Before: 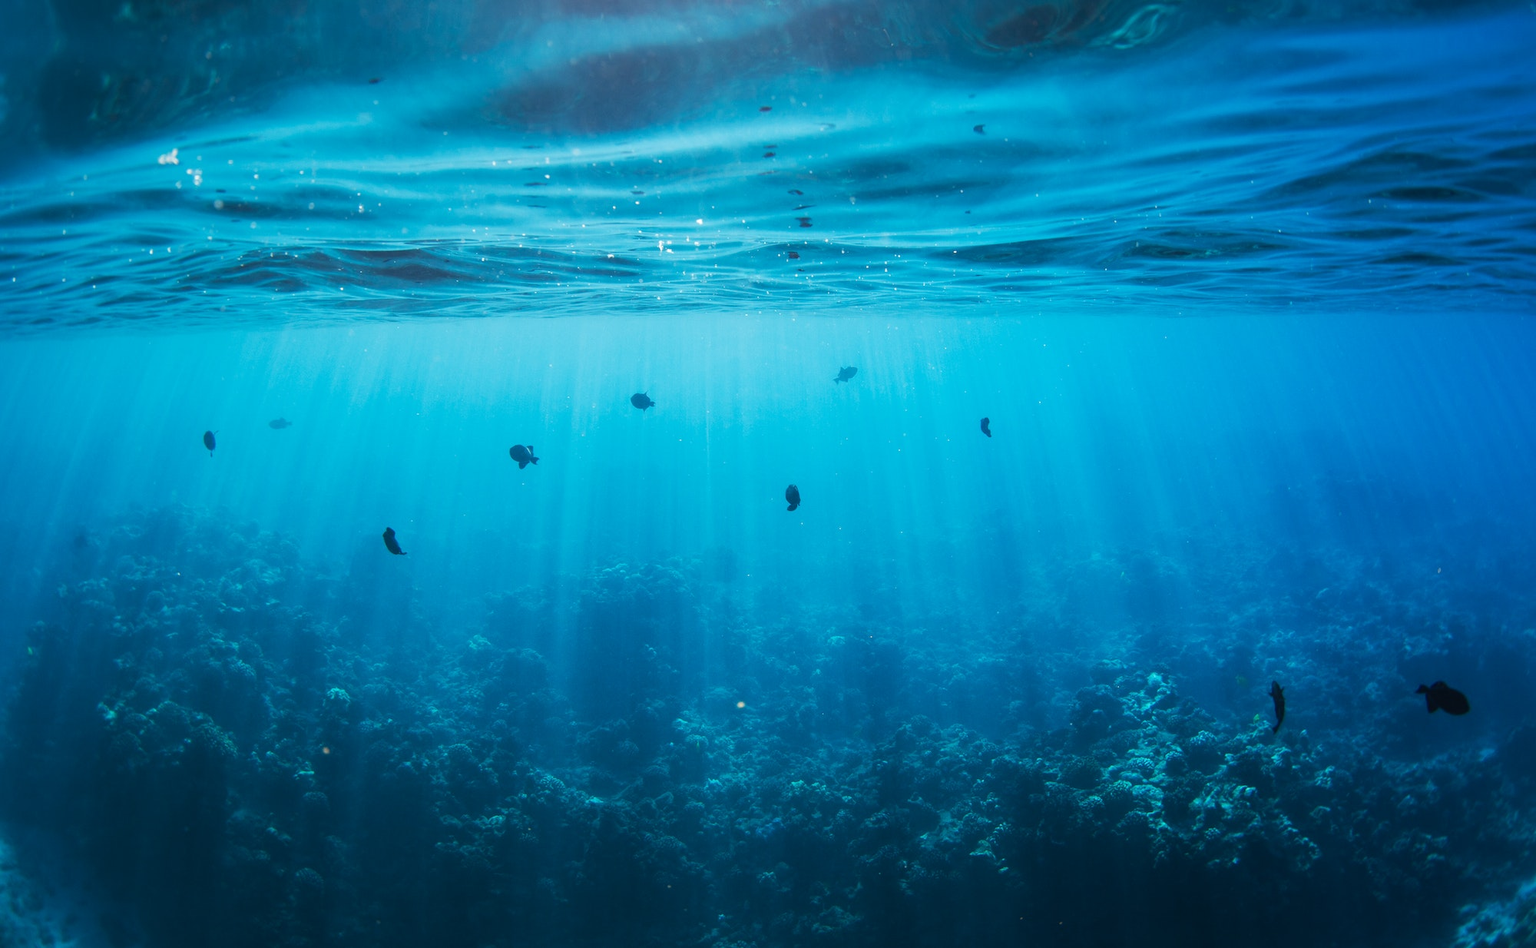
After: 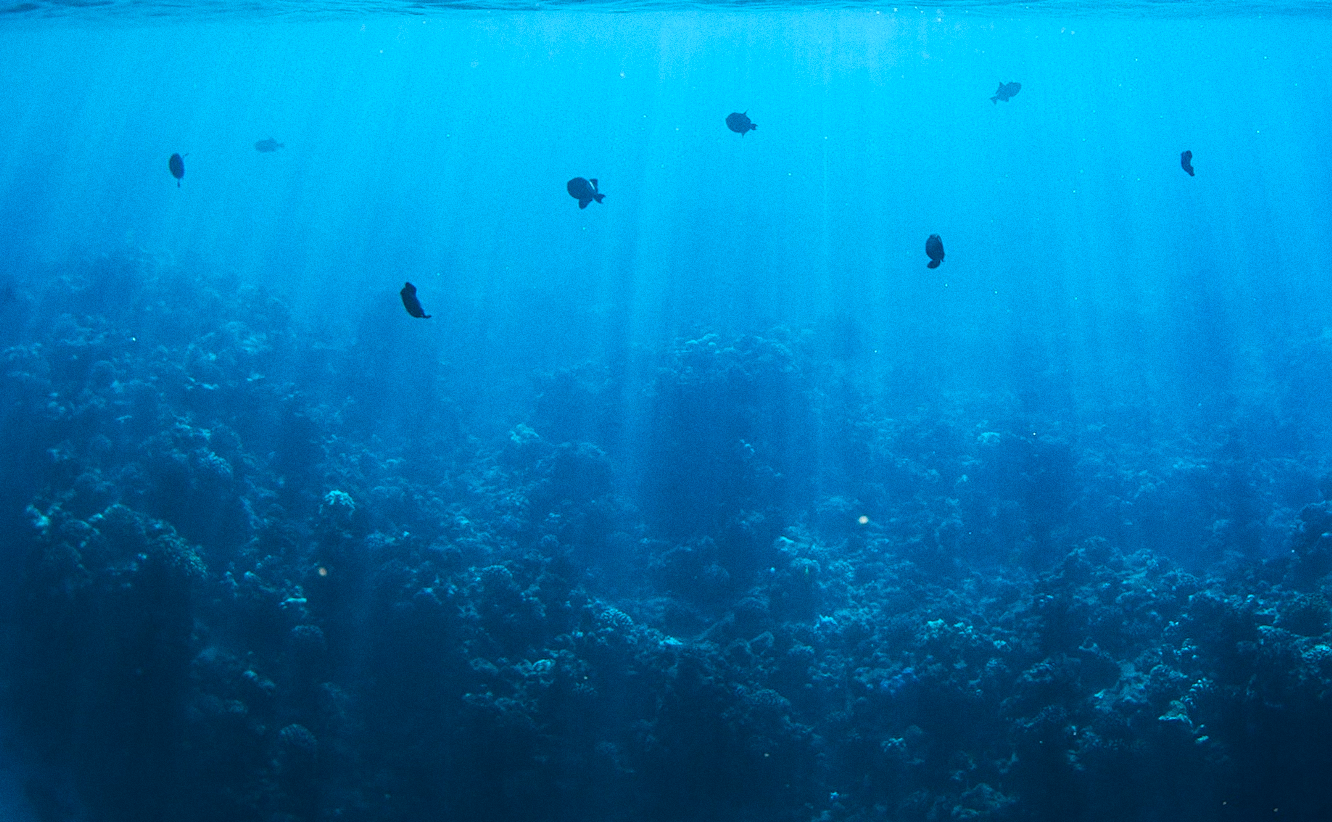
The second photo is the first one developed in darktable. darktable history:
sharpen: on, module defaults
grain: coarseness 0.47 ISO
color calibration: illuminant as shot in camera, x 0.383, y 0.38, temperature 3949.15 K, gamut compression 1.66
crop and rotate: angle -0.82°, left 3.85%, top 31.828%, right 27.992%
